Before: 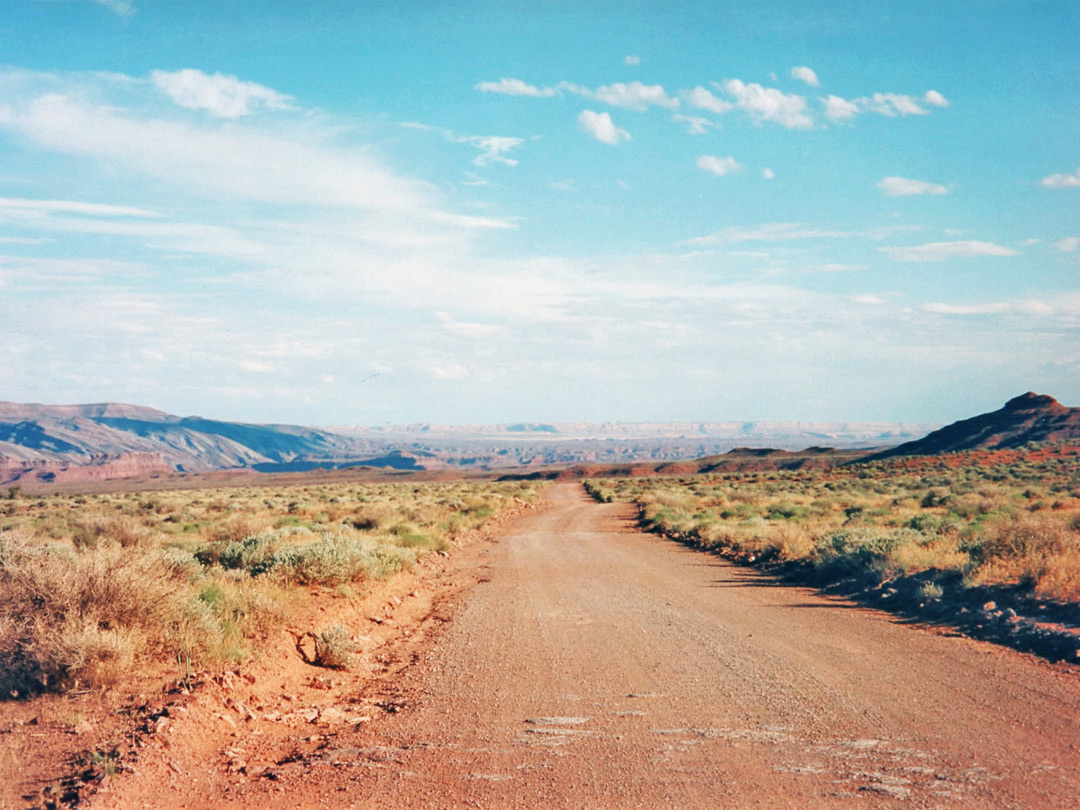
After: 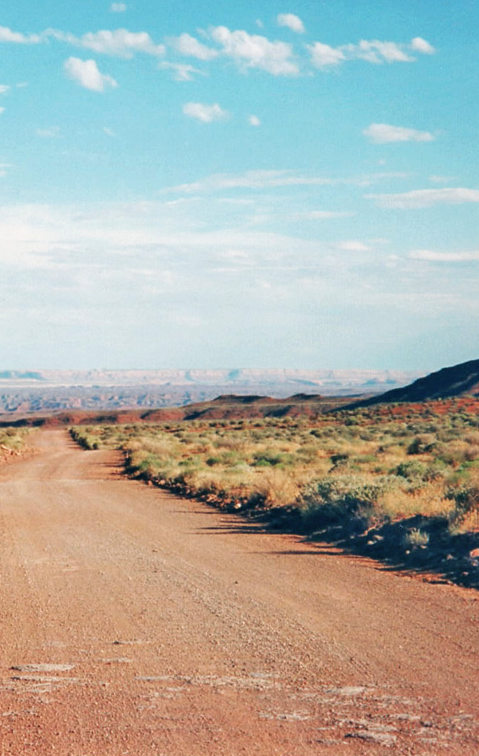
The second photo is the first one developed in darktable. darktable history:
crop: left 47.61%, top 6.656%, right 8.008%
